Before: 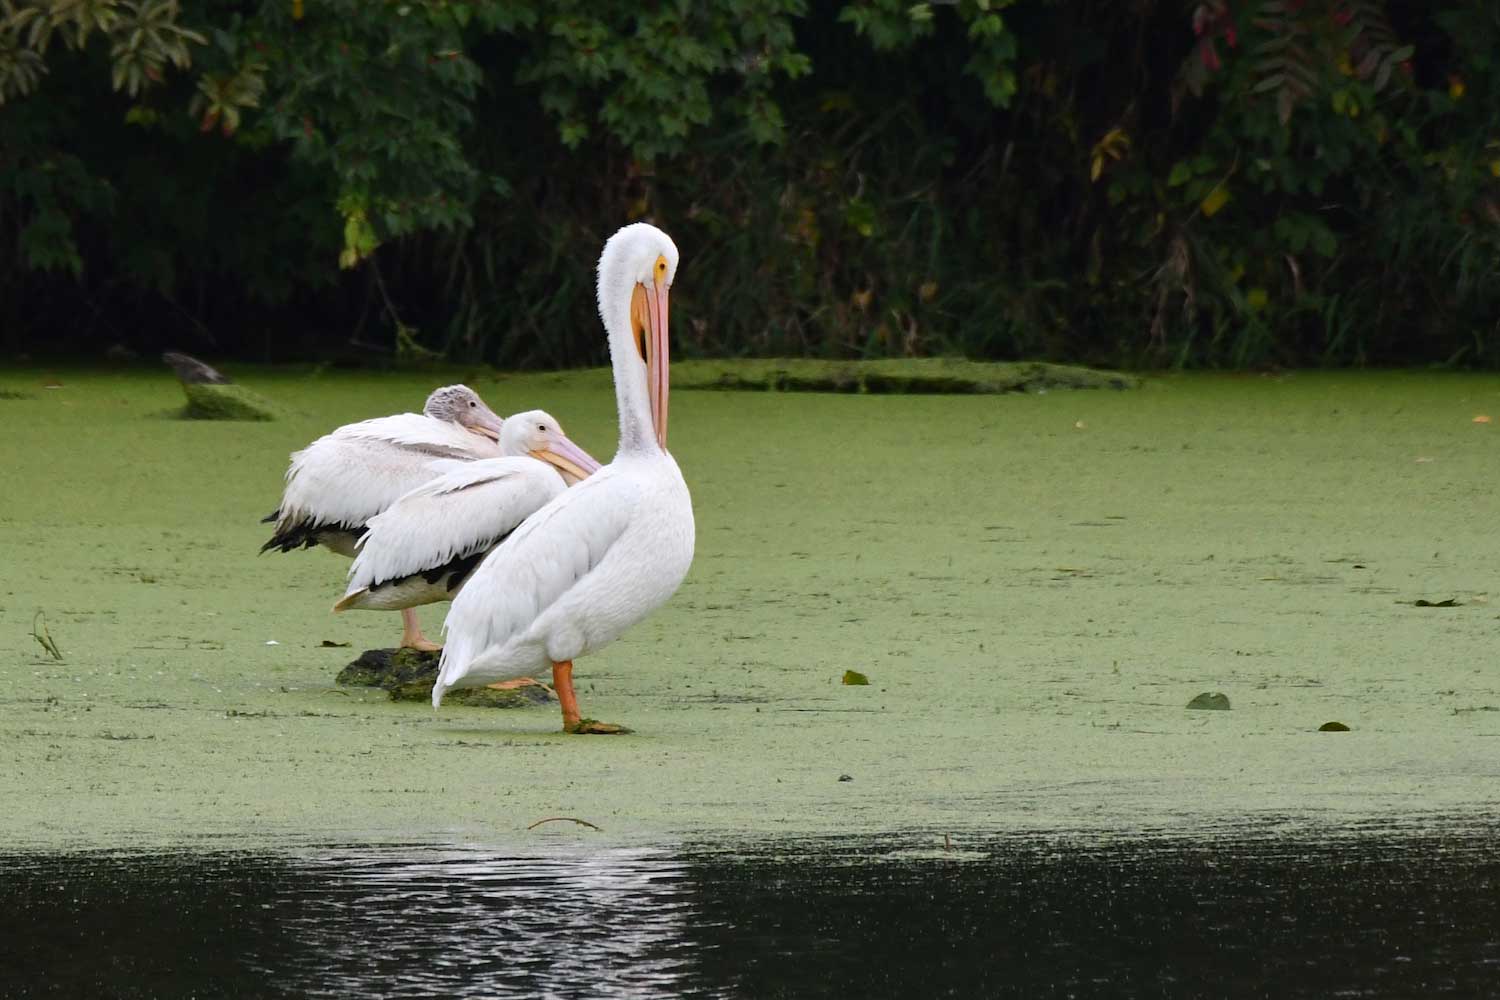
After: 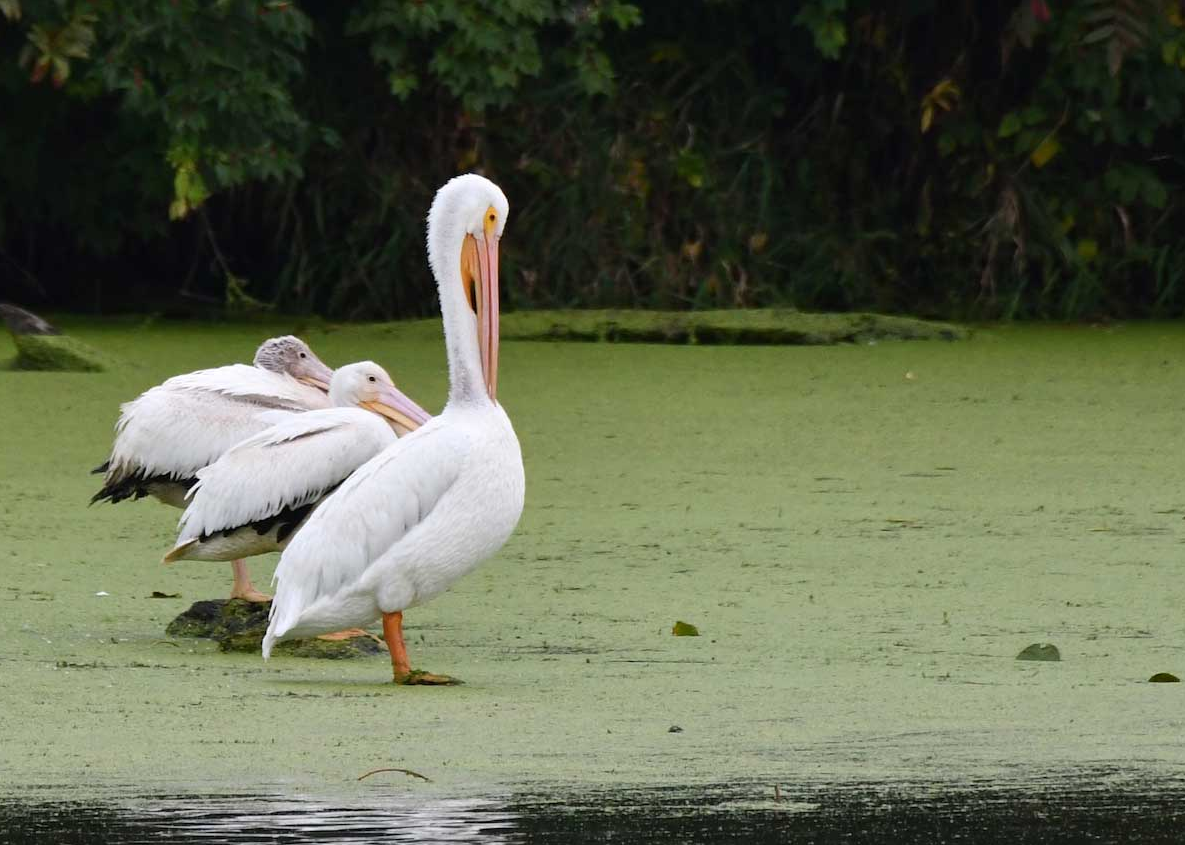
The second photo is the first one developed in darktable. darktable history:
crop: left 11.386%, top 4.942%, right 9.599%, bottom 10.491%
